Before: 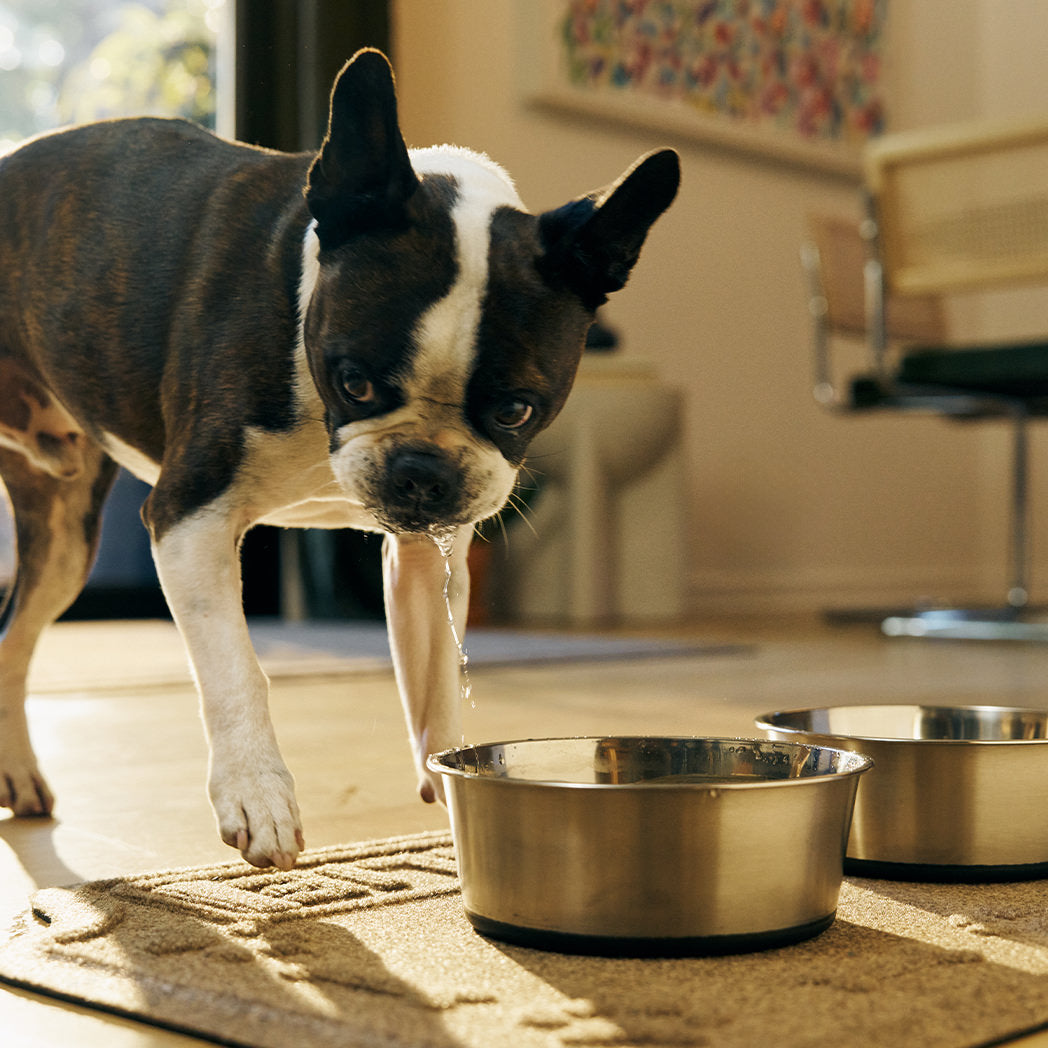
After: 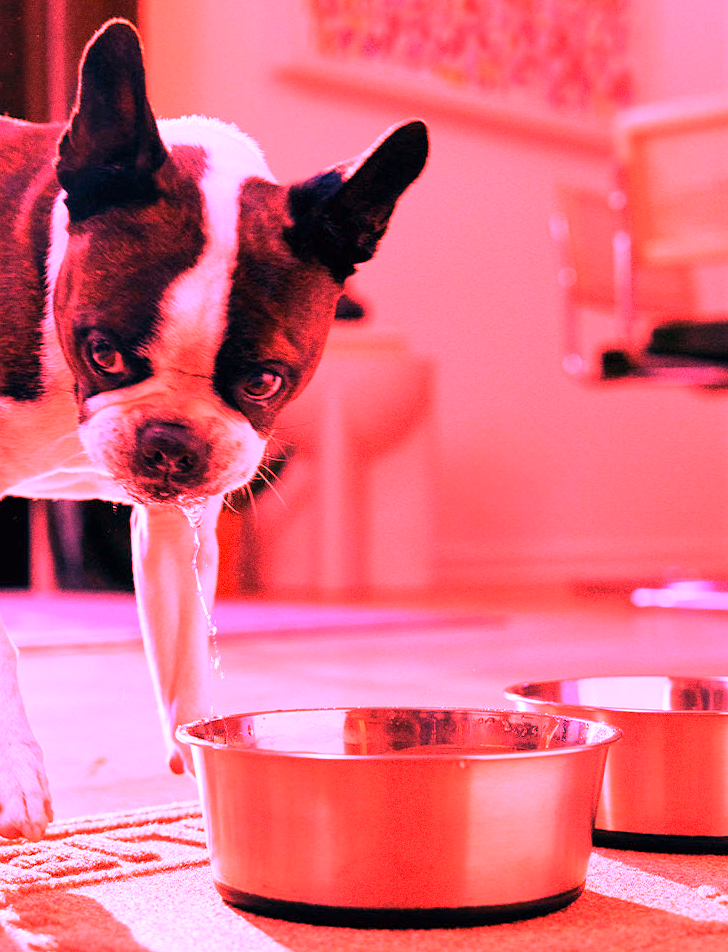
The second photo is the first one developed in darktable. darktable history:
crop and rotate: left 24.034%, top 2.838%, right 6.406%, bottom 6.299%
white balance: red 4.26, blue 1.802
grain: coarseness 0.09 ISO
